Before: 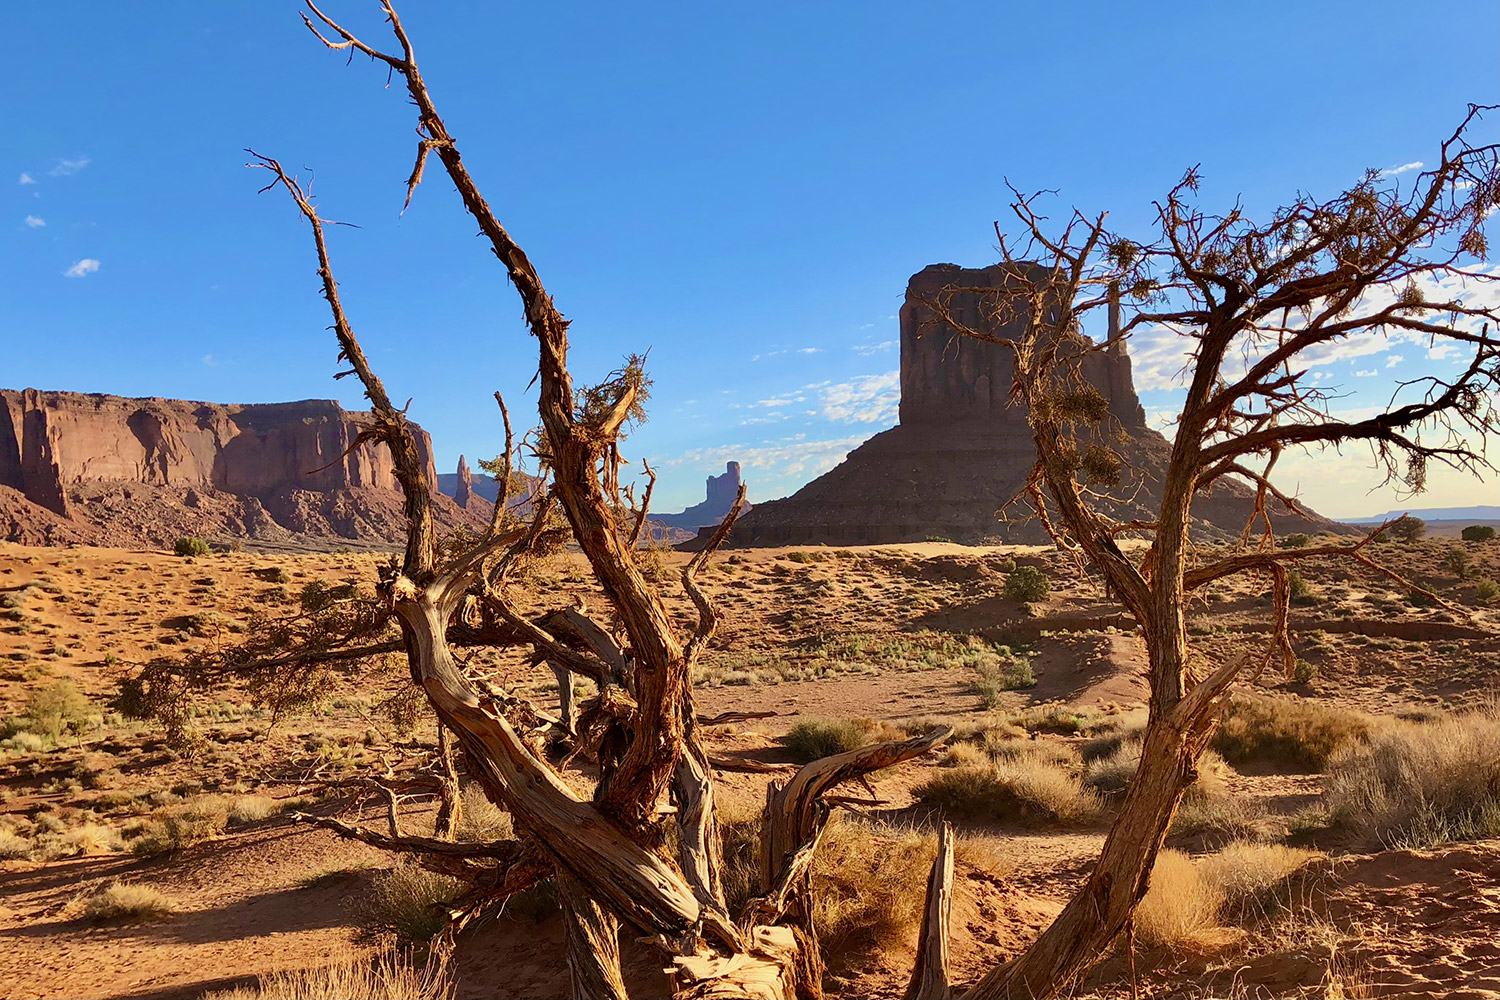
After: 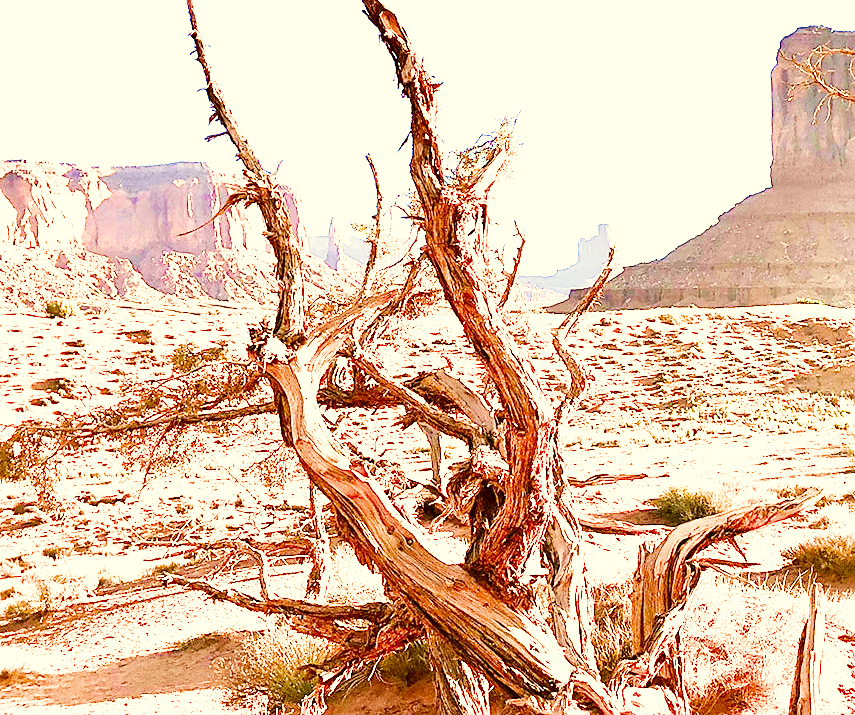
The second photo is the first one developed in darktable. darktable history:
filmic rgb: black relative exposure -5.06 EV, white relative exposure 3.95 EV, threshold 2.99 EV, hardness 2.89, contrast 1.3, highlights saturation mix -29.92%, enable highlight reconstruction true
crop: left 8.646%, top 23.873%, right 34.35%, bottom 4.549%
color correction: highlights a* -1.56, highlights b* 10.21, shadows a* 0.753, shadows b* 19.42
contrast brightness saturation: contrast 0.065, brightness -0.13, saturation 0.054
tone equalizer: on, module defaults
sharpen: amount 0.215
exposure: black level correction 0, exposure 4.099 EV, compensate highlight preservation false
